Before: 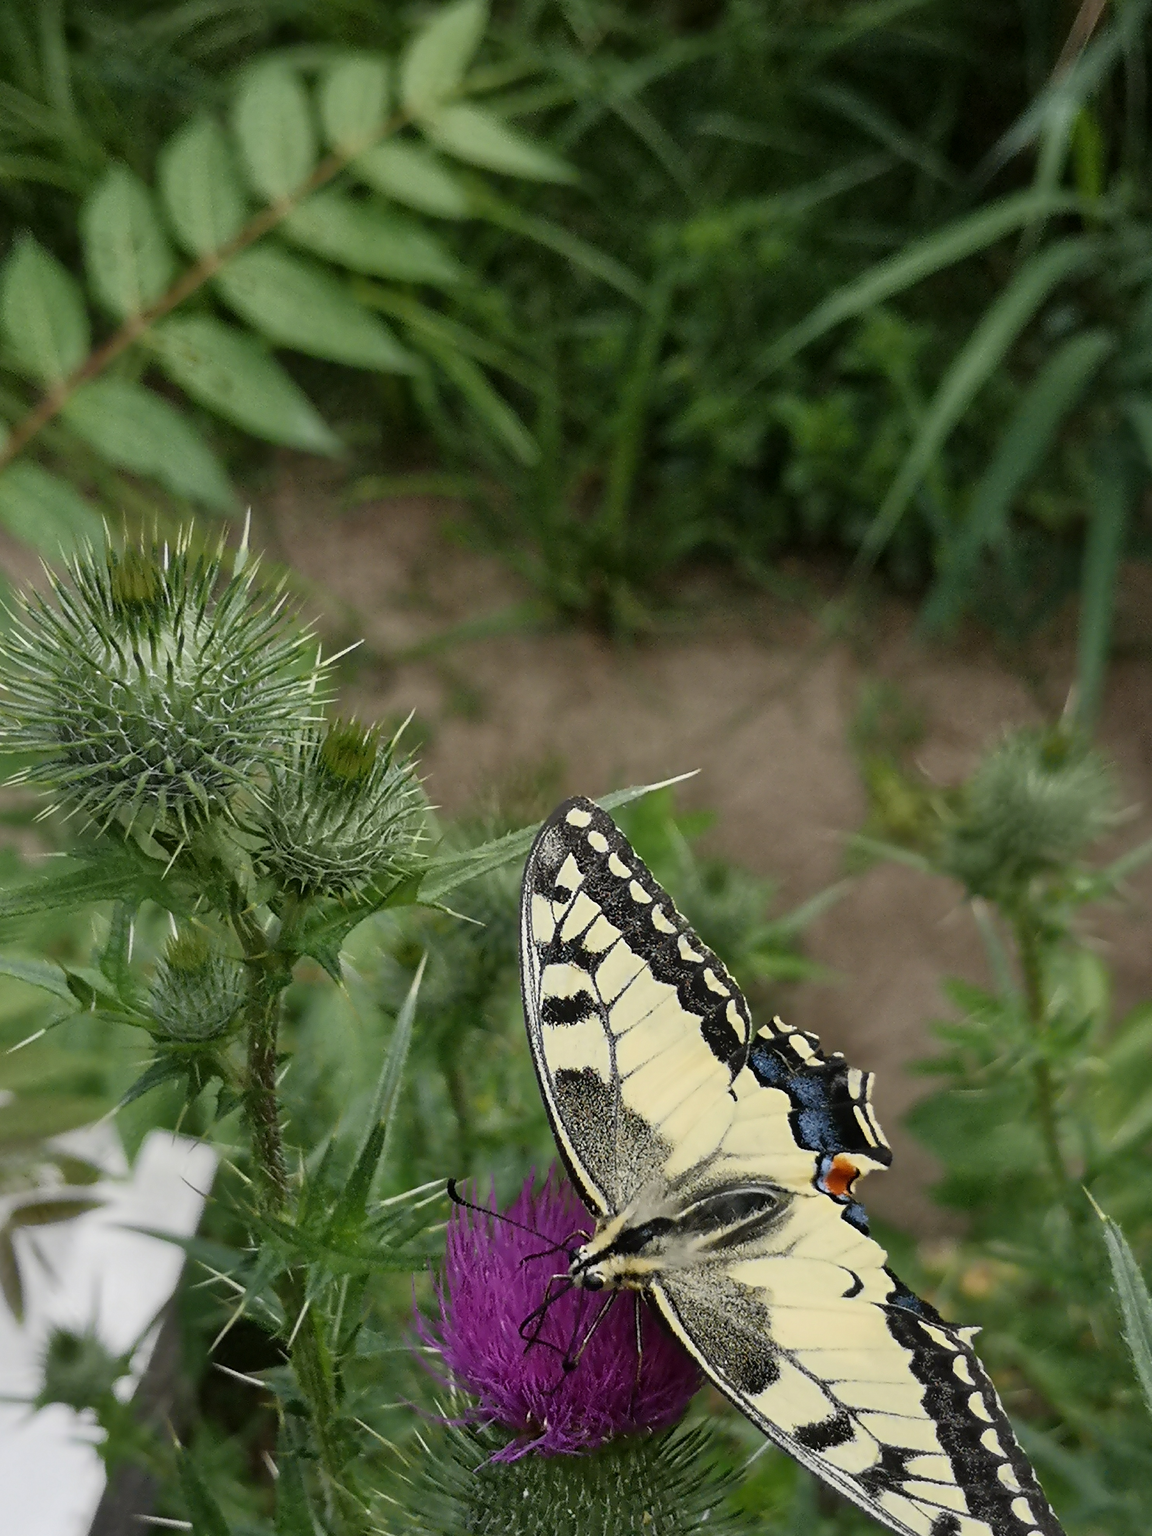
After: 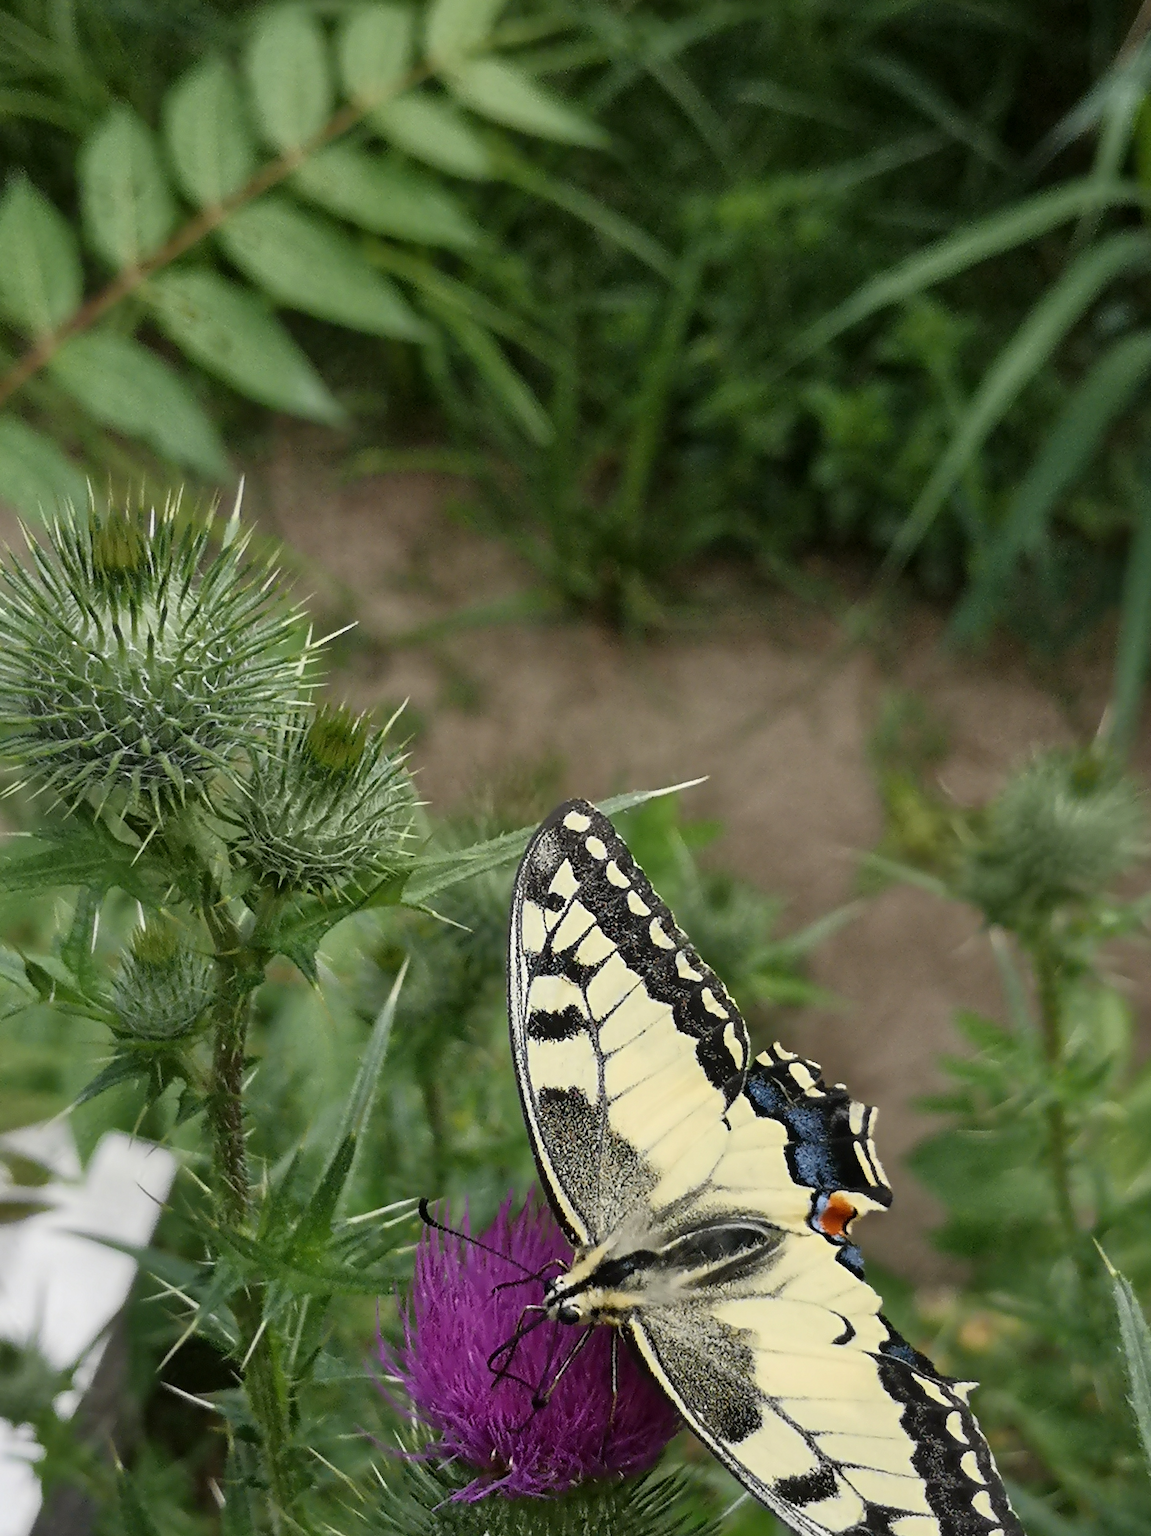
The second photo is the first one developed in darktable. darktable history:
exposure: exposure 0.125 EV, compensate exposure bias true, compensate highlight preservation false
crop and rotate: angle -2.74°
